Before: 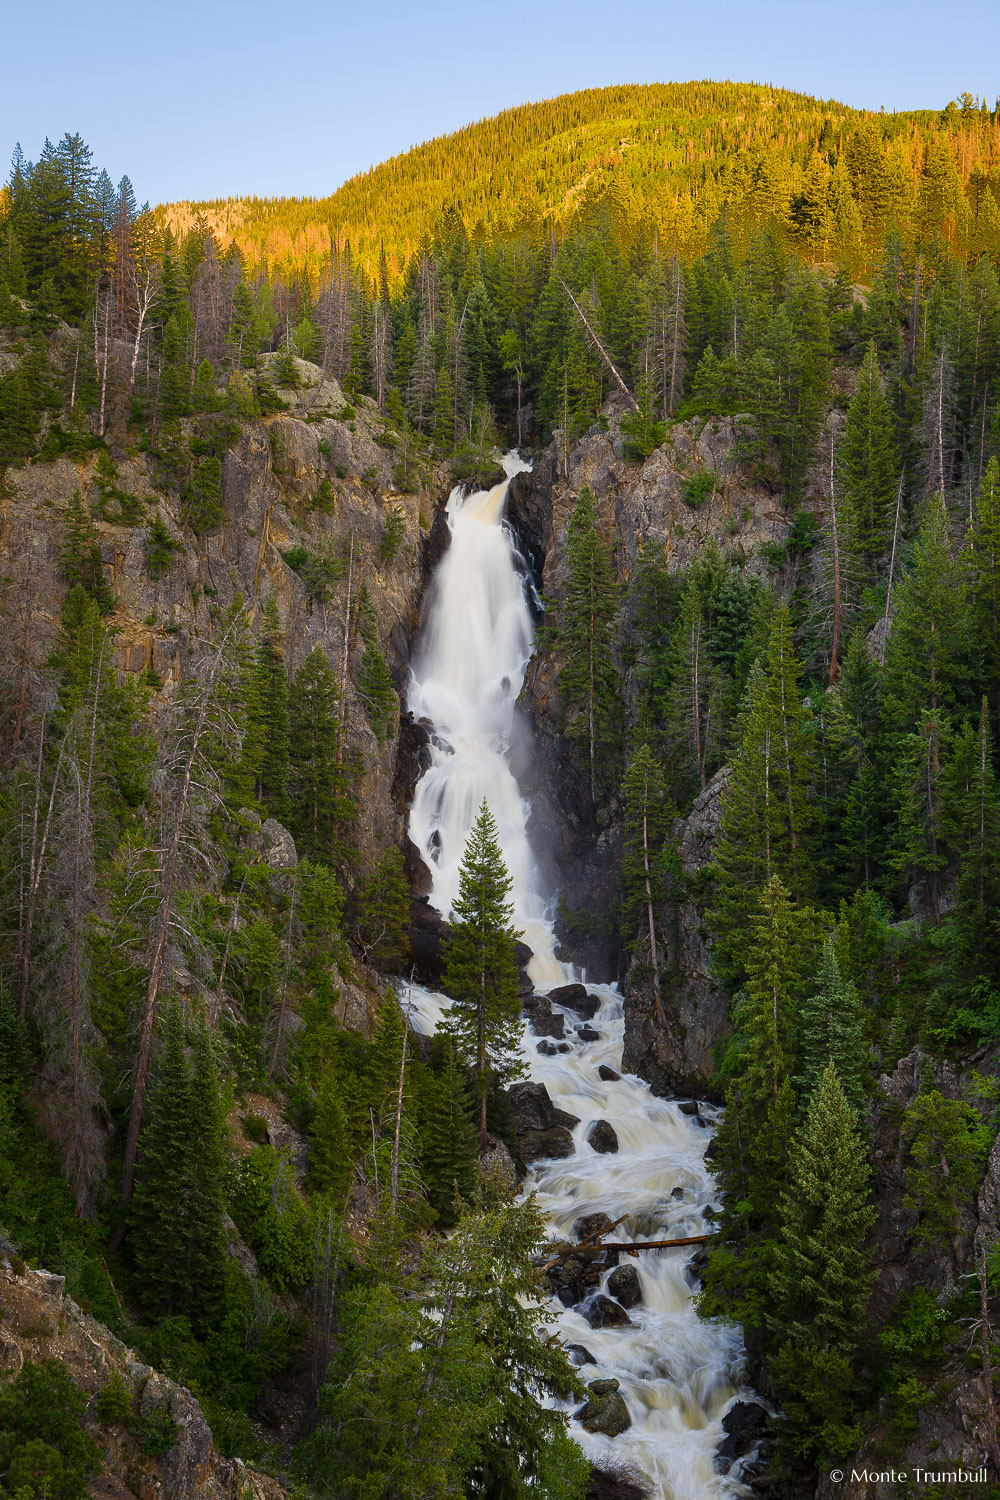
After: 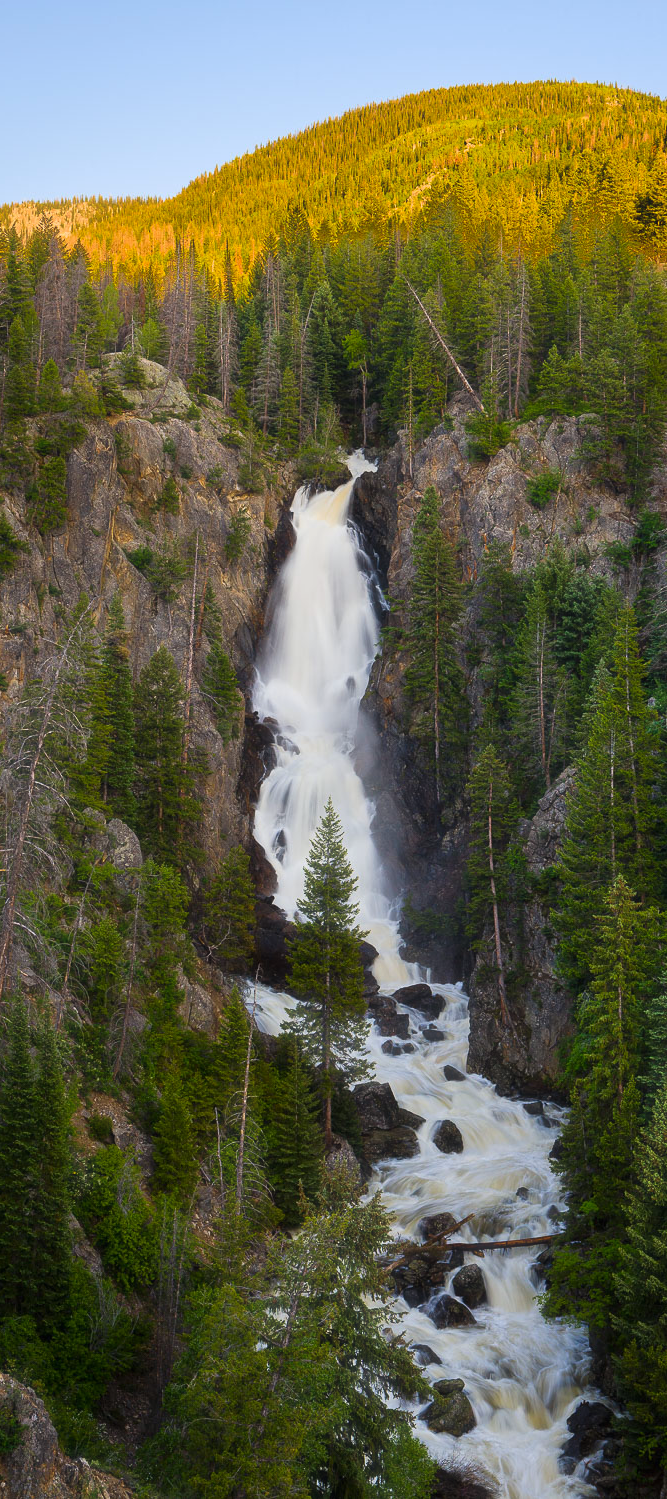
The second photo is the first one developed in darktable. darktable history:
levels: levels [0, 0.499, 1]
contrast brightness saturation: saturation 0.125
haze removal: strength -0.081, distance 0.354, compatibility mode true, adaptive false
crop and rotate: left 15.531%, right 17.707%
